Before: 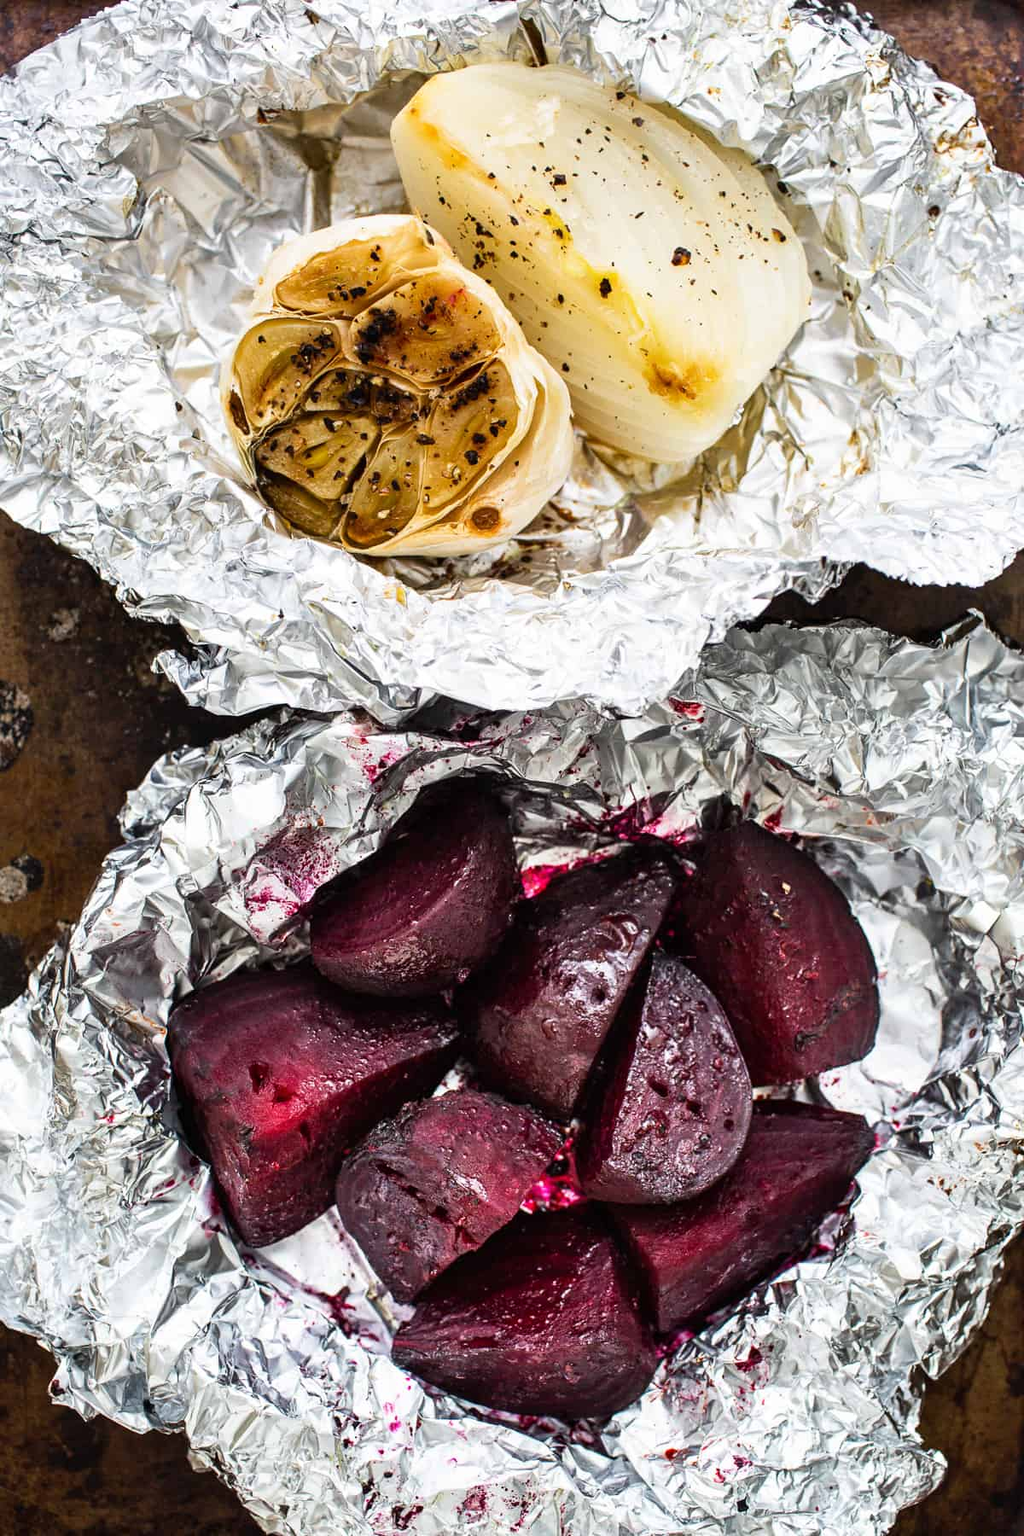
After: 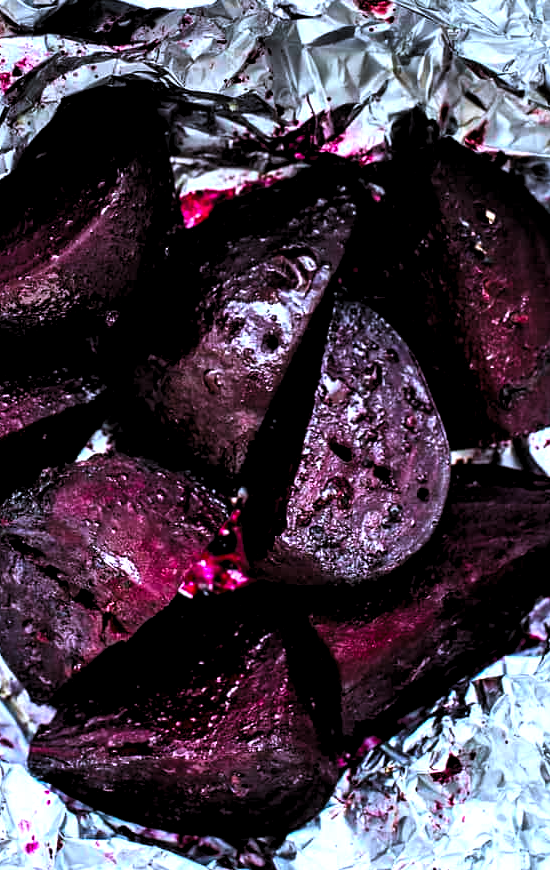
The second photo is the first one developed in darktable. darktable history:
levels: levels [0.129, 0.519, 0.867]
color zones: curves: ch0 [(0, 0.5) (0.143, 0.5) (0.286, 0.5) (0.429, 0.495) (0.571, 0.437) (0.714, 0.44) (0.857, 0.496) (1, 0.5)]
crop: left 35.976%, top 45.819%, right 18.162%, bottom 5.807%
white balance: red 0.926, green 1.003, blue 1.133
contrast brightness saturation: saturation 0.5
